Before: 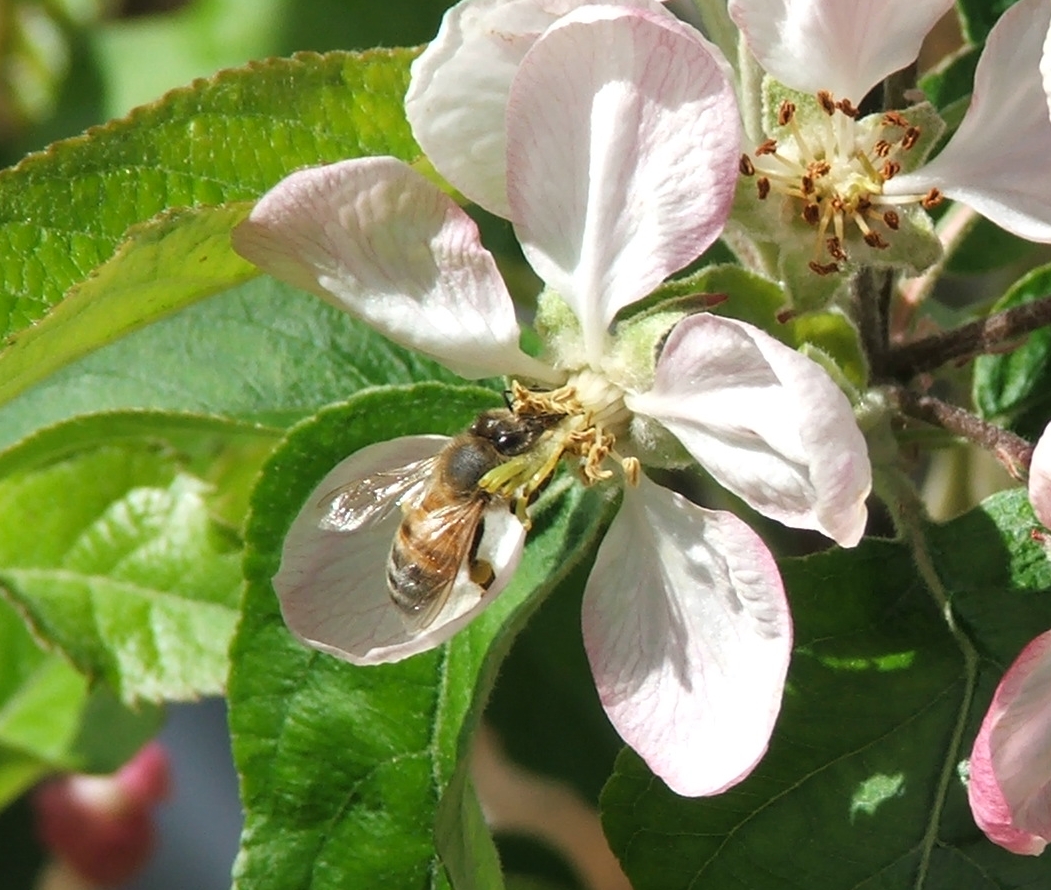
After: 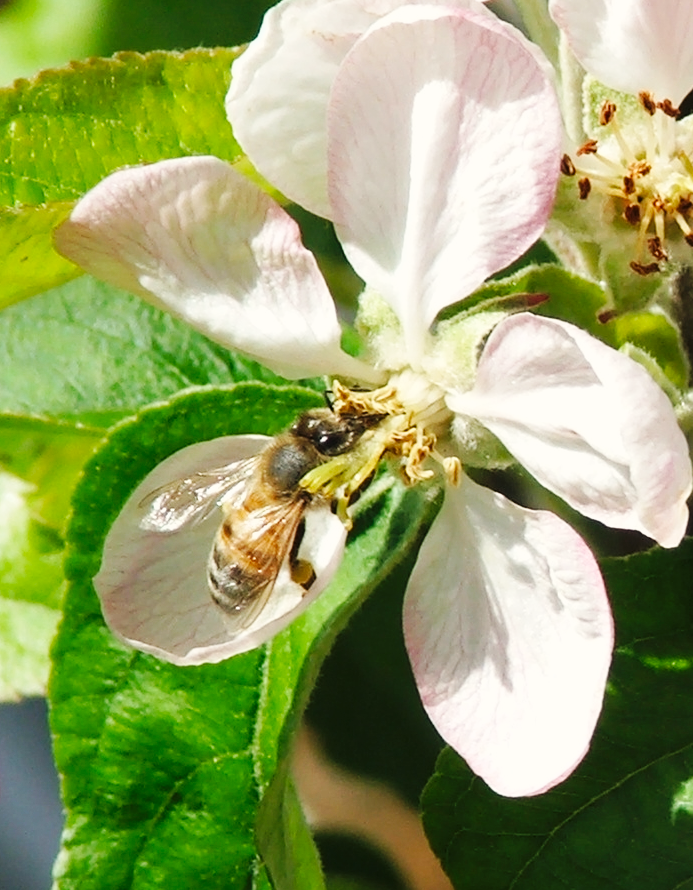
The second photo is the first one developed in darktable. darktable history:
base curve: curves: ch0 [(0, 0) (0.032, 0.025) (0.121, 0.166) (0.206, 0.329) (0.605, 0.79) (1, 1)], preserve colors none
exposure: exposure -0.044 EV, compensate exposure bias true, compensate highlight preservation false
crop: left 17.082%, right 16.948%
color correction: highlights b* 2.98
